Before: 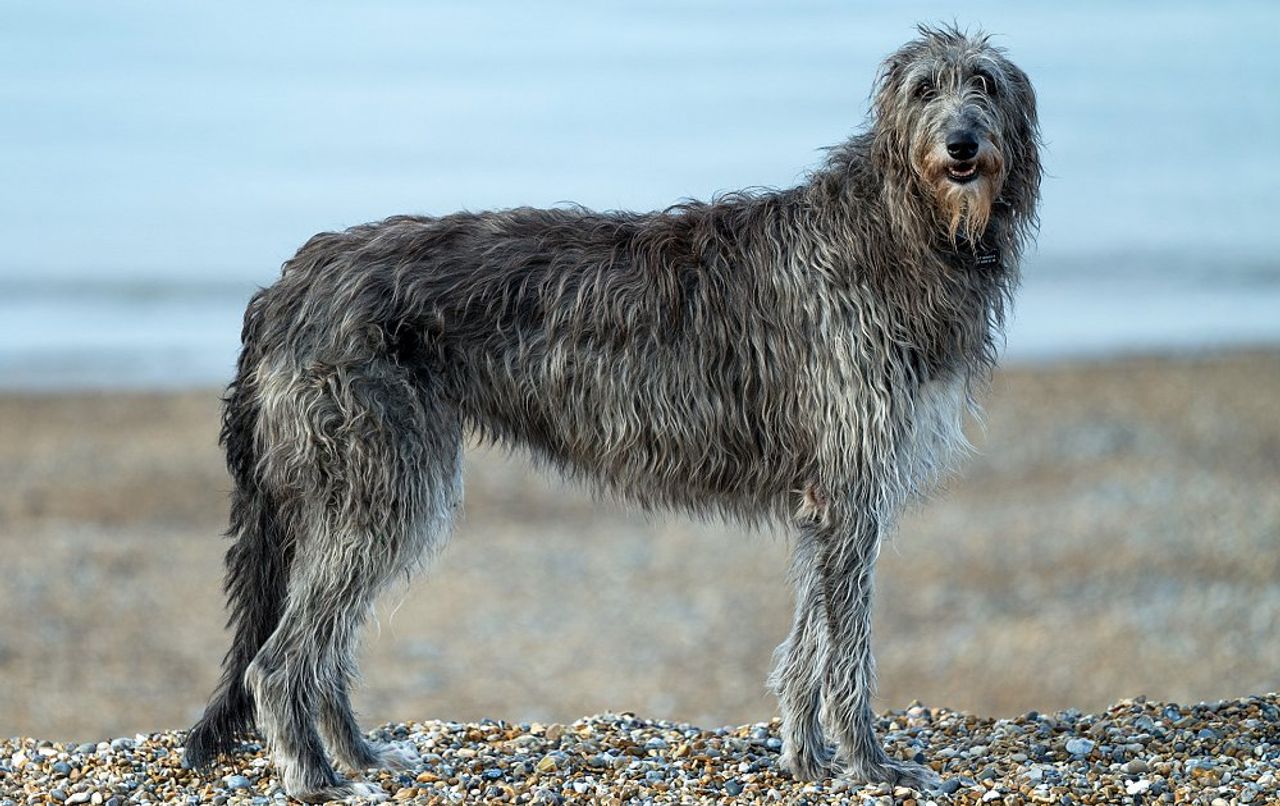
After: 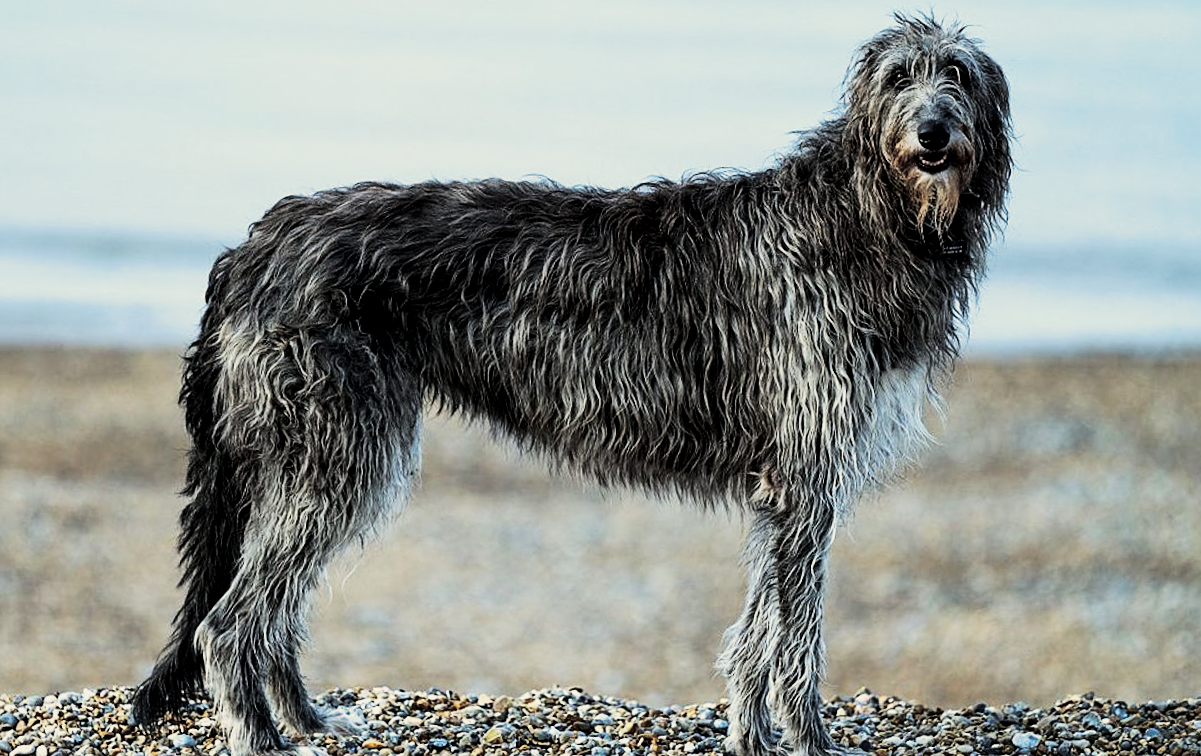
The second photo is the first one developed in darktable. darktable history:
sharpen: amount 0.2
local contrast: mode bilateral grid, contrast 20, coarseness 50, detail 120%, midtone range 0.2
color balance rgb: linear chroma grading › shadows -8%, linear chroma grading › global chroma 10%, perceptual saturation grading › global saturation 2%, perceptual saturation grading › highlights -2%, perceptual saturation grading › mid-tones 4%, perceptual saturation grading › shadows 8%, perceptual brilliance grading › global brilliance 2%, perceptual brilliance grading › highlights -4%, global vibrance 16%, saturation formula JzAzBz (2021)
contrast brightness saturation: contrast 0.15, brightness -0.01, saturation 0.1
crop and rotate: angle -2.38°
sigmoid: contrast 1.8, skew -0.2, preserve hue 0%, red attenuation 0.1, red rotation 0.035, green attenuation 0.1, green rotation -0.017, blue attenuation 0.15, blue rotation -0.052, base primaries Rec2020
split-toning: shadows › hue 43.2°, shadows › saturation 0, highlights › hue 50.4°, highlights › saturation 1
